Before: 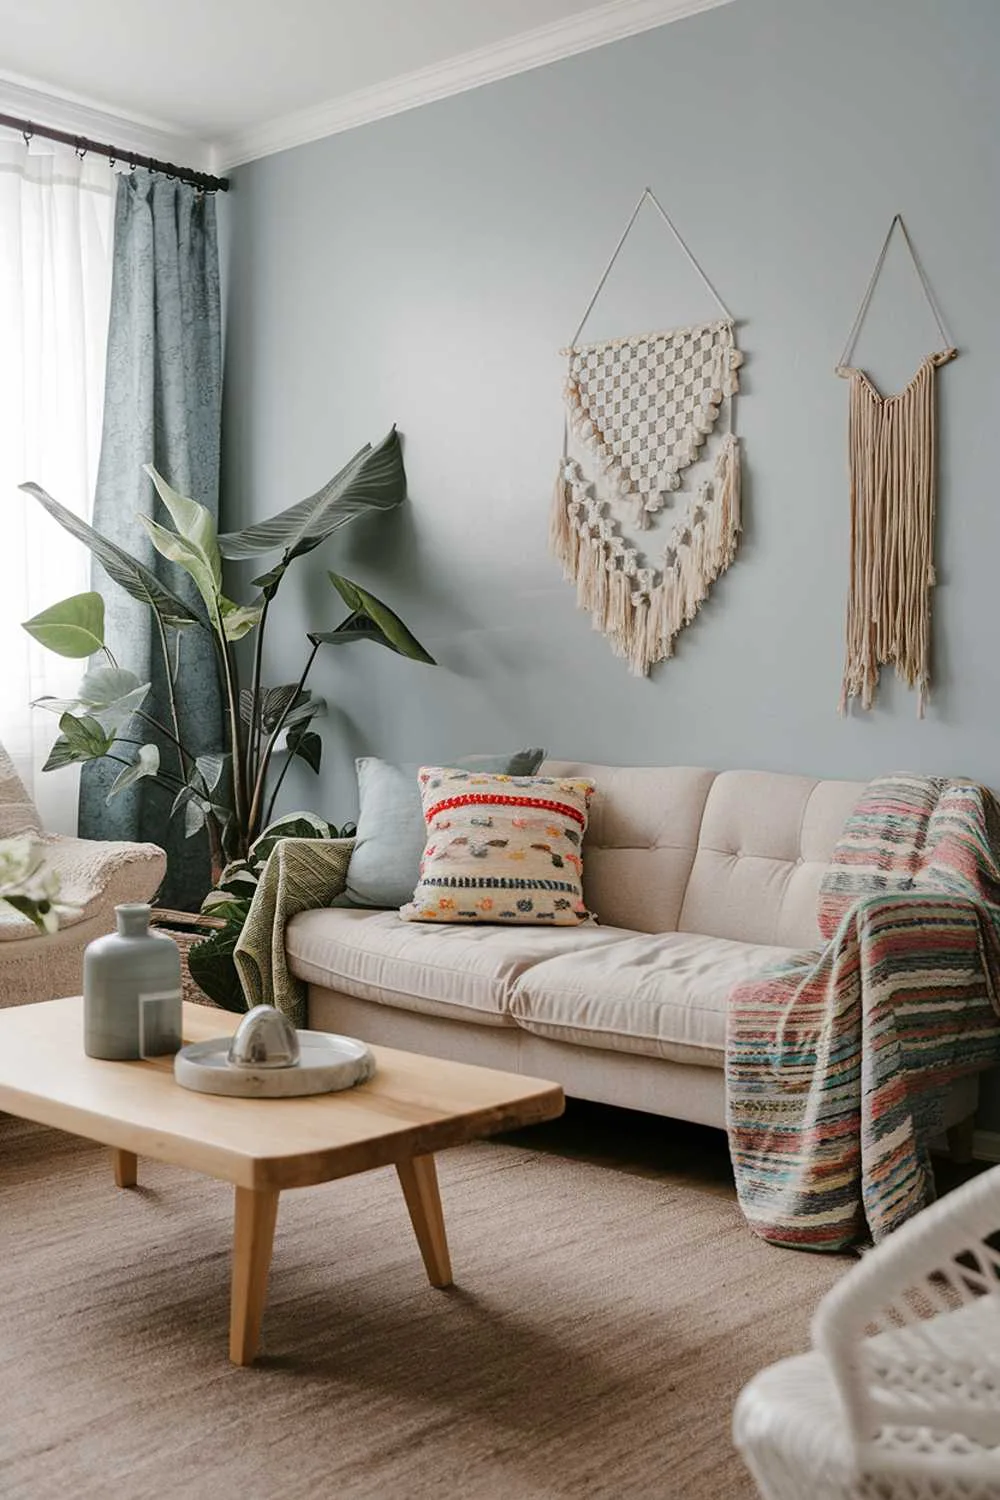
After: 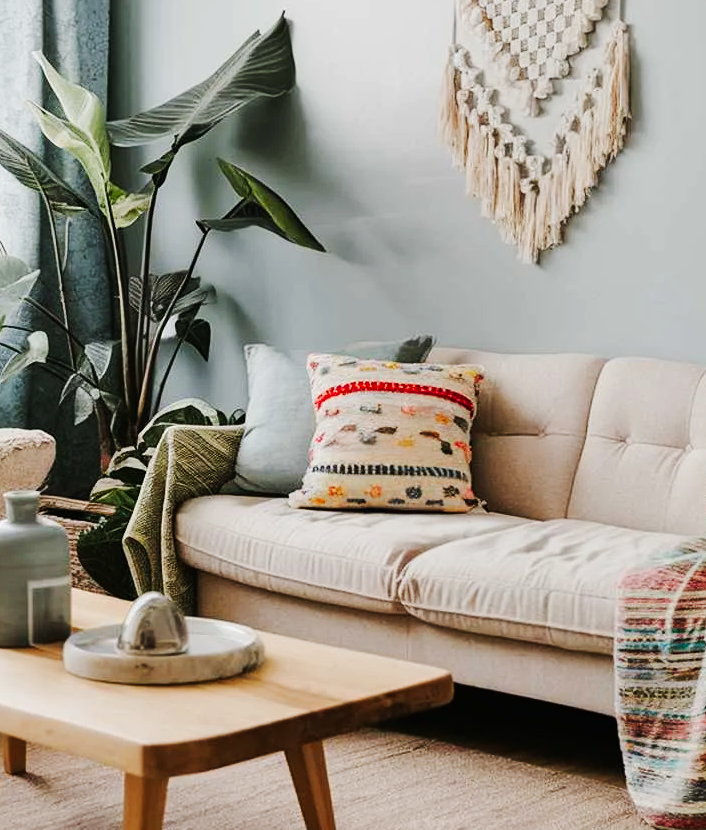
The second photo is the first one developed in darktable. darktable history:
tone curve: curves: ch0 [(0, 0) (0.003, 0.008) (0.011, 0.011) (0.025, 0.018) (0.044, 0.028) (0.069, 0.039) (0.1, 0.056) (0.136, 0.081) (0.177, 0.118) (0.224, 0.164) (0.277, 0.223) (0.335, 0.3) (0.399, 0.399) (0.468, 0.51) (0.543, 0.618) (0.623, 0.71) (0.709, 0.79) (0.801, 0.865) (0.898, 0.93) (1, 1)], preserve colors none
crop: left 11.115%, top 27.549%, right 18.284%, bottom 17.06%
